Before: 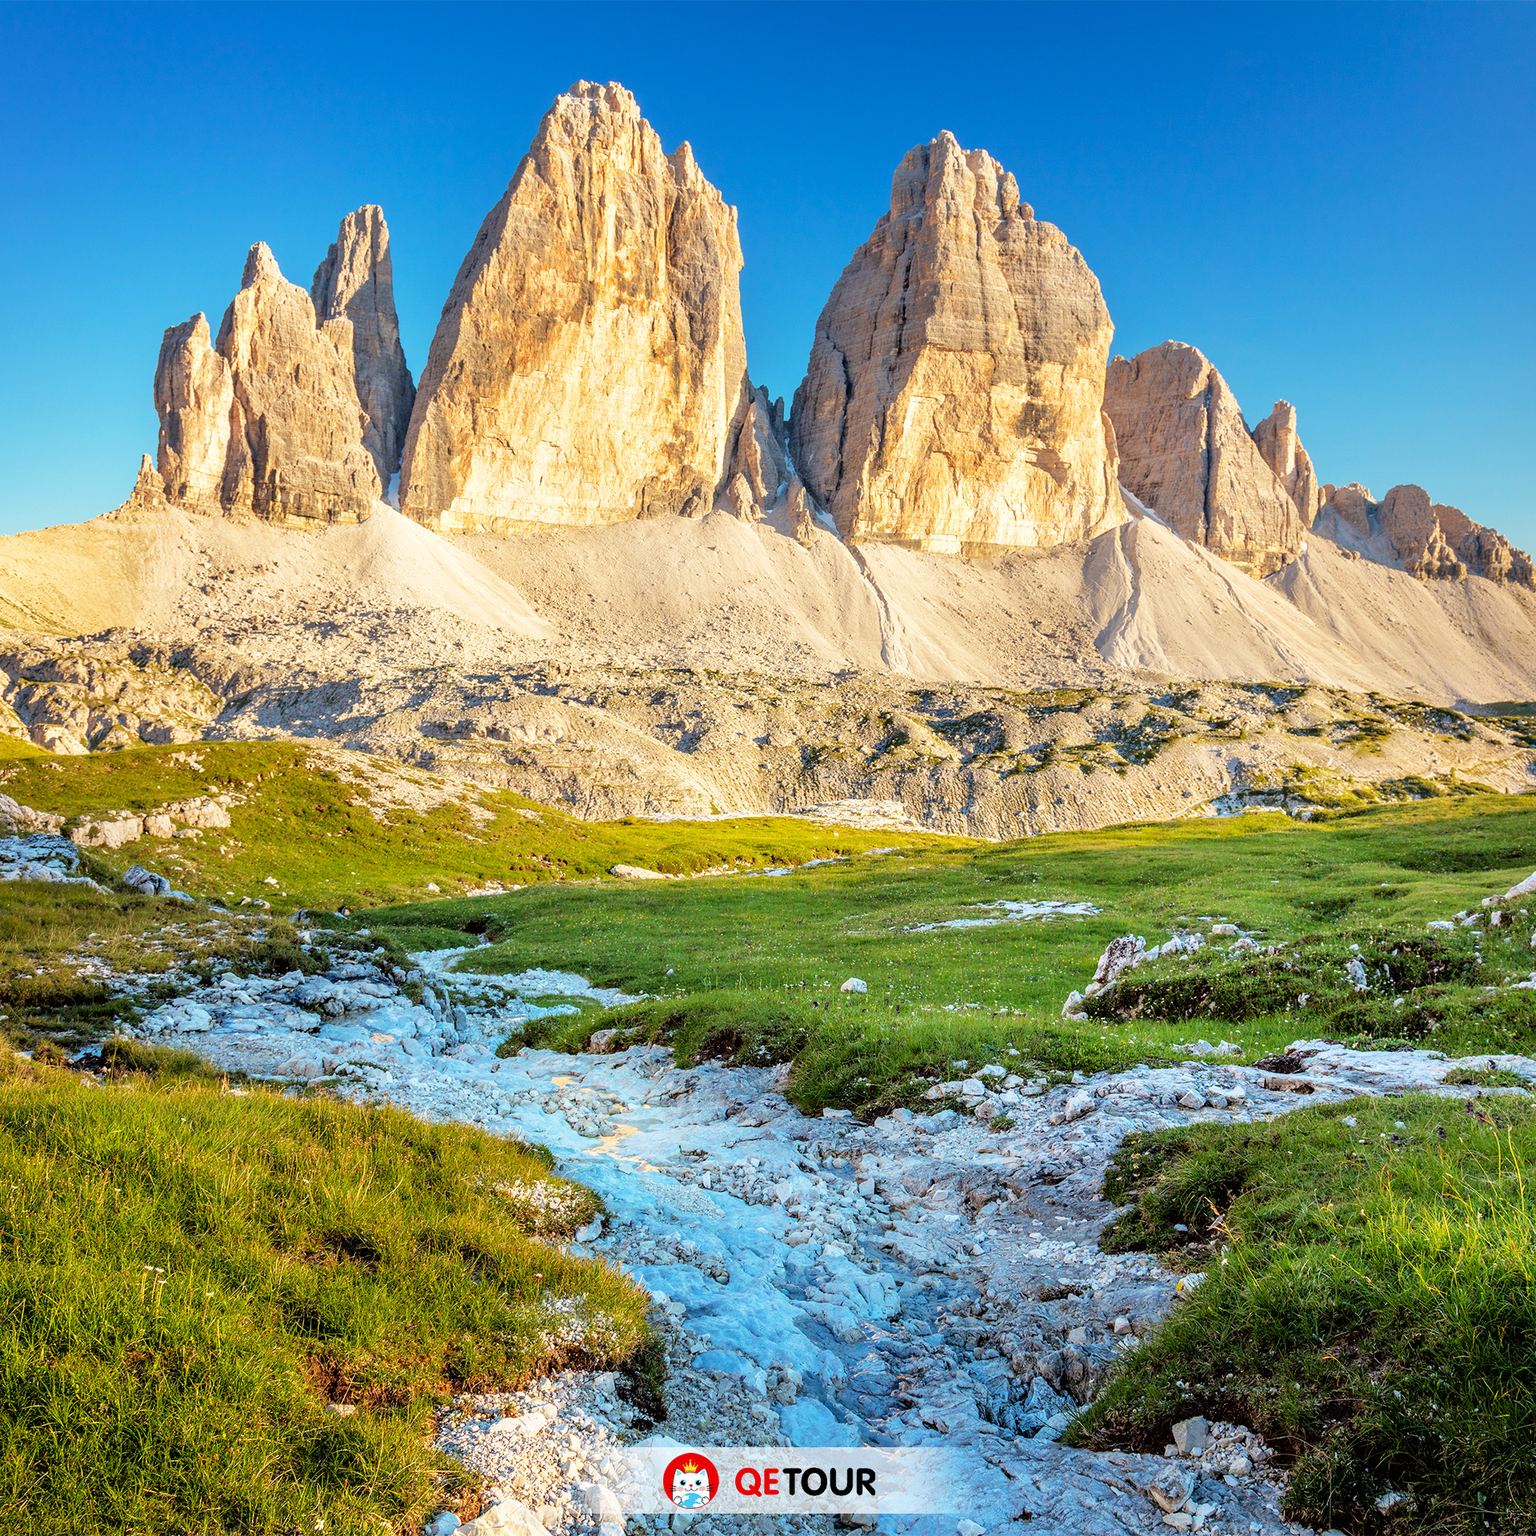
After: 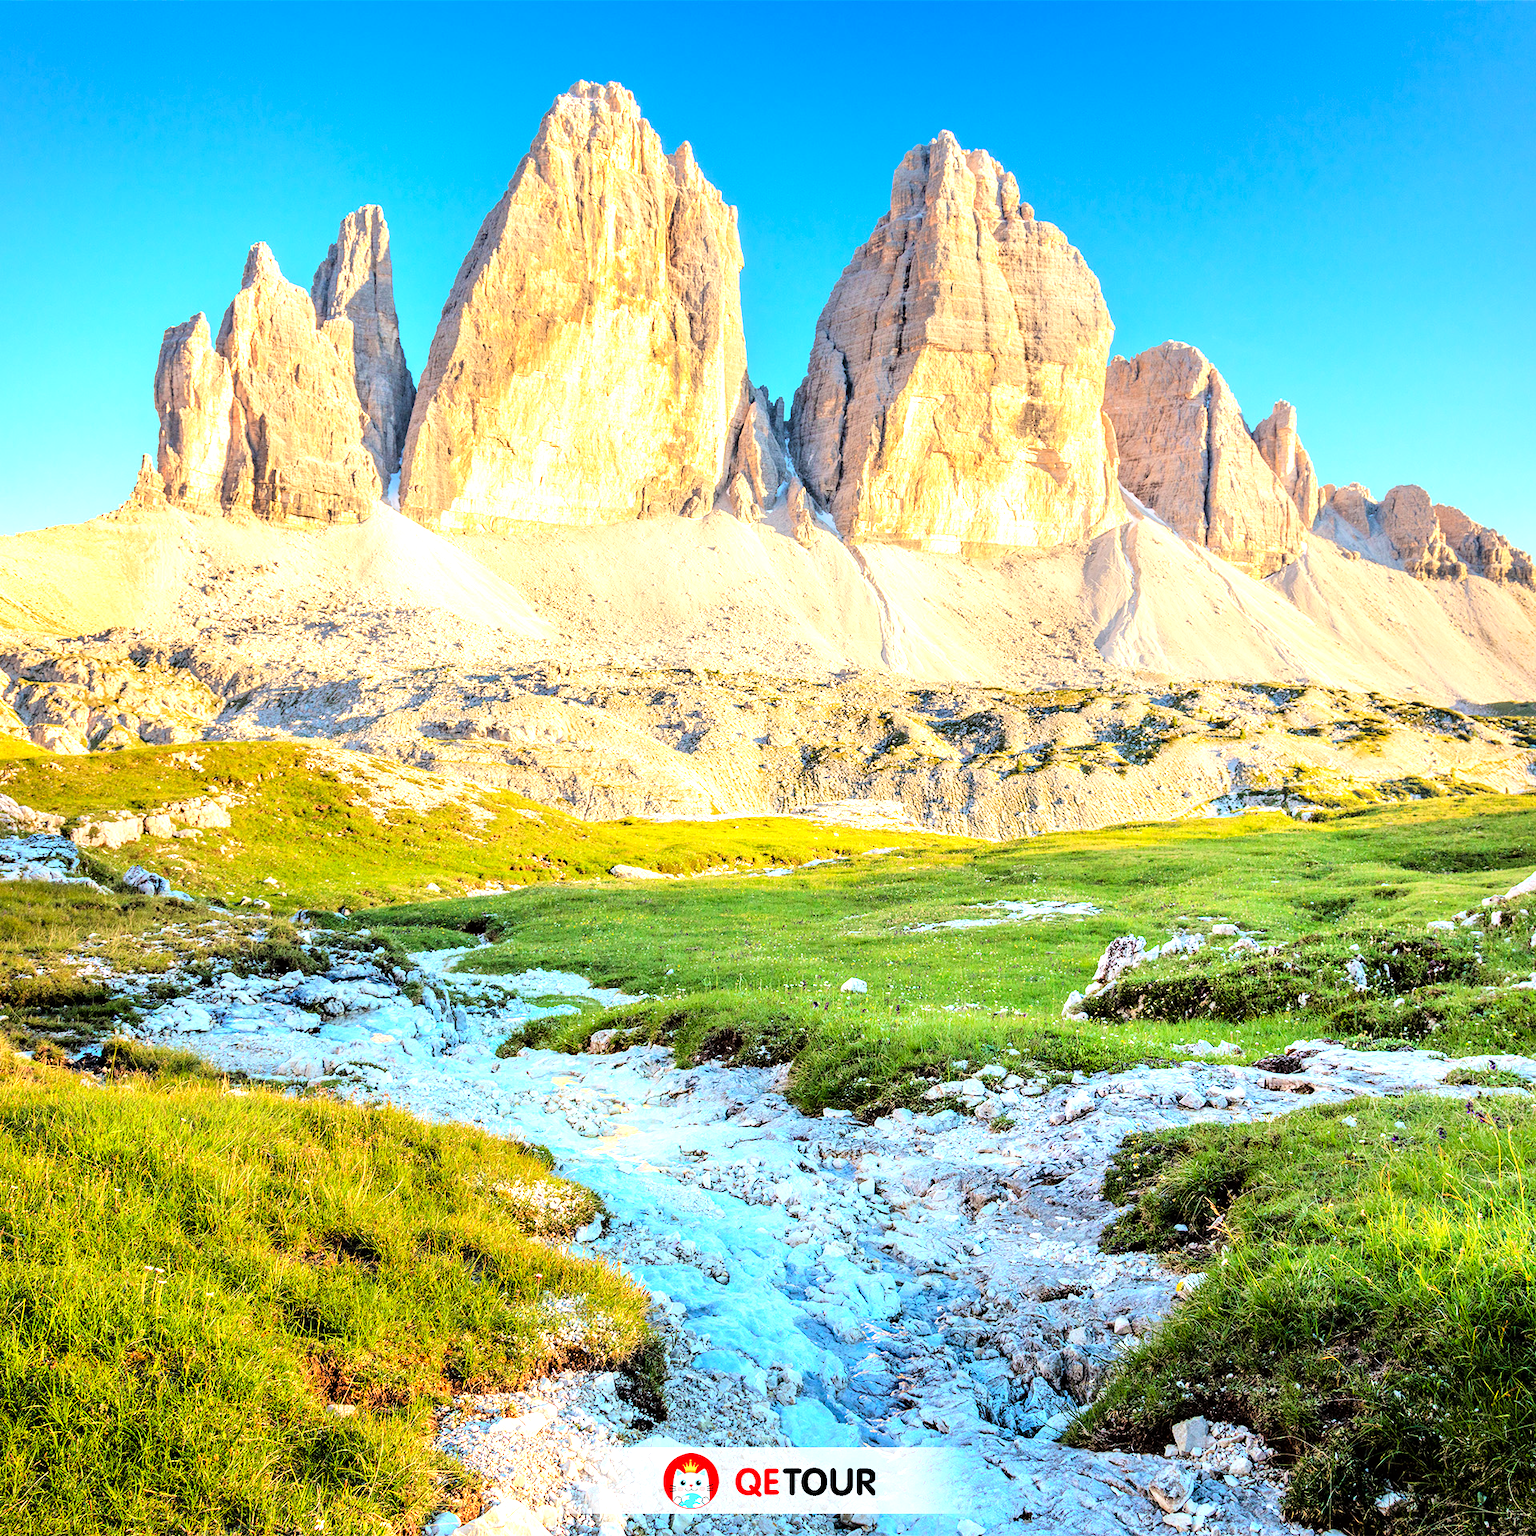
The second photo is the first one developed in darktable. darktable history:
tone curve: curves: ch0 [(0, 0) (0.004, 0.001) (0.133, 0.112) (0.325, 0.362) (0.832, 0.893) (1, 1)], color space Lab, linked channels, preserve colors none
exposure: exposure 0.7 EV, compensate highlight preservation false
